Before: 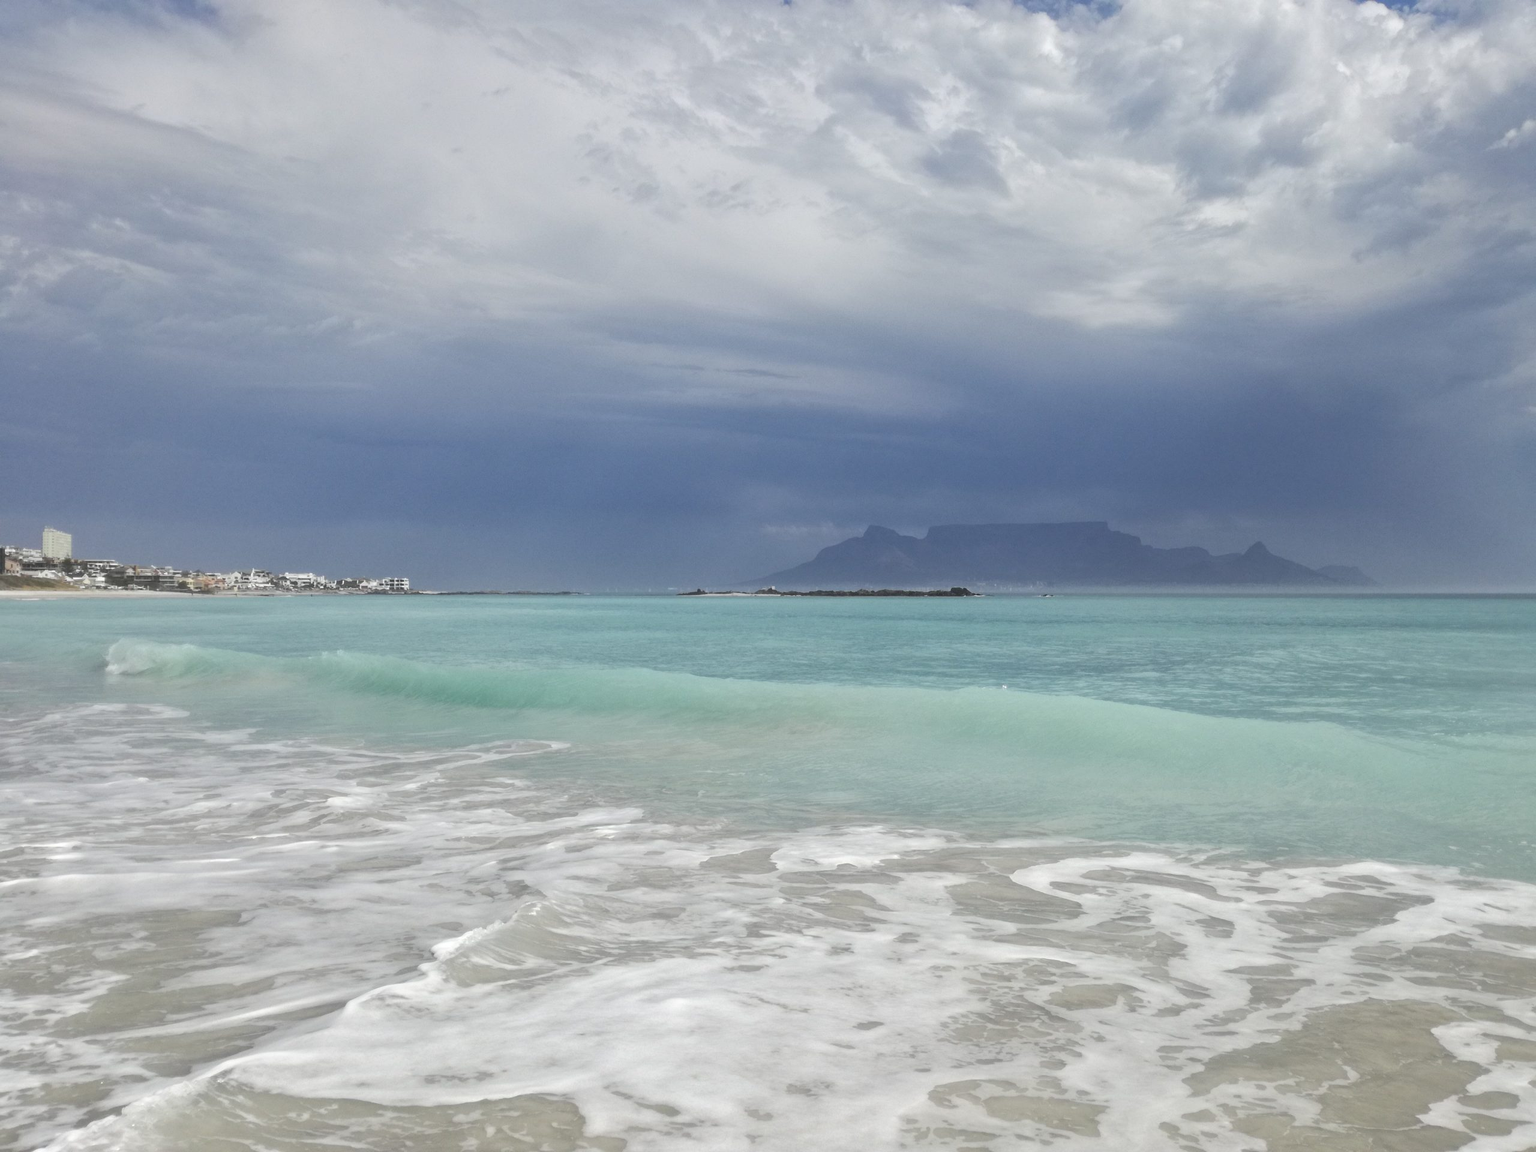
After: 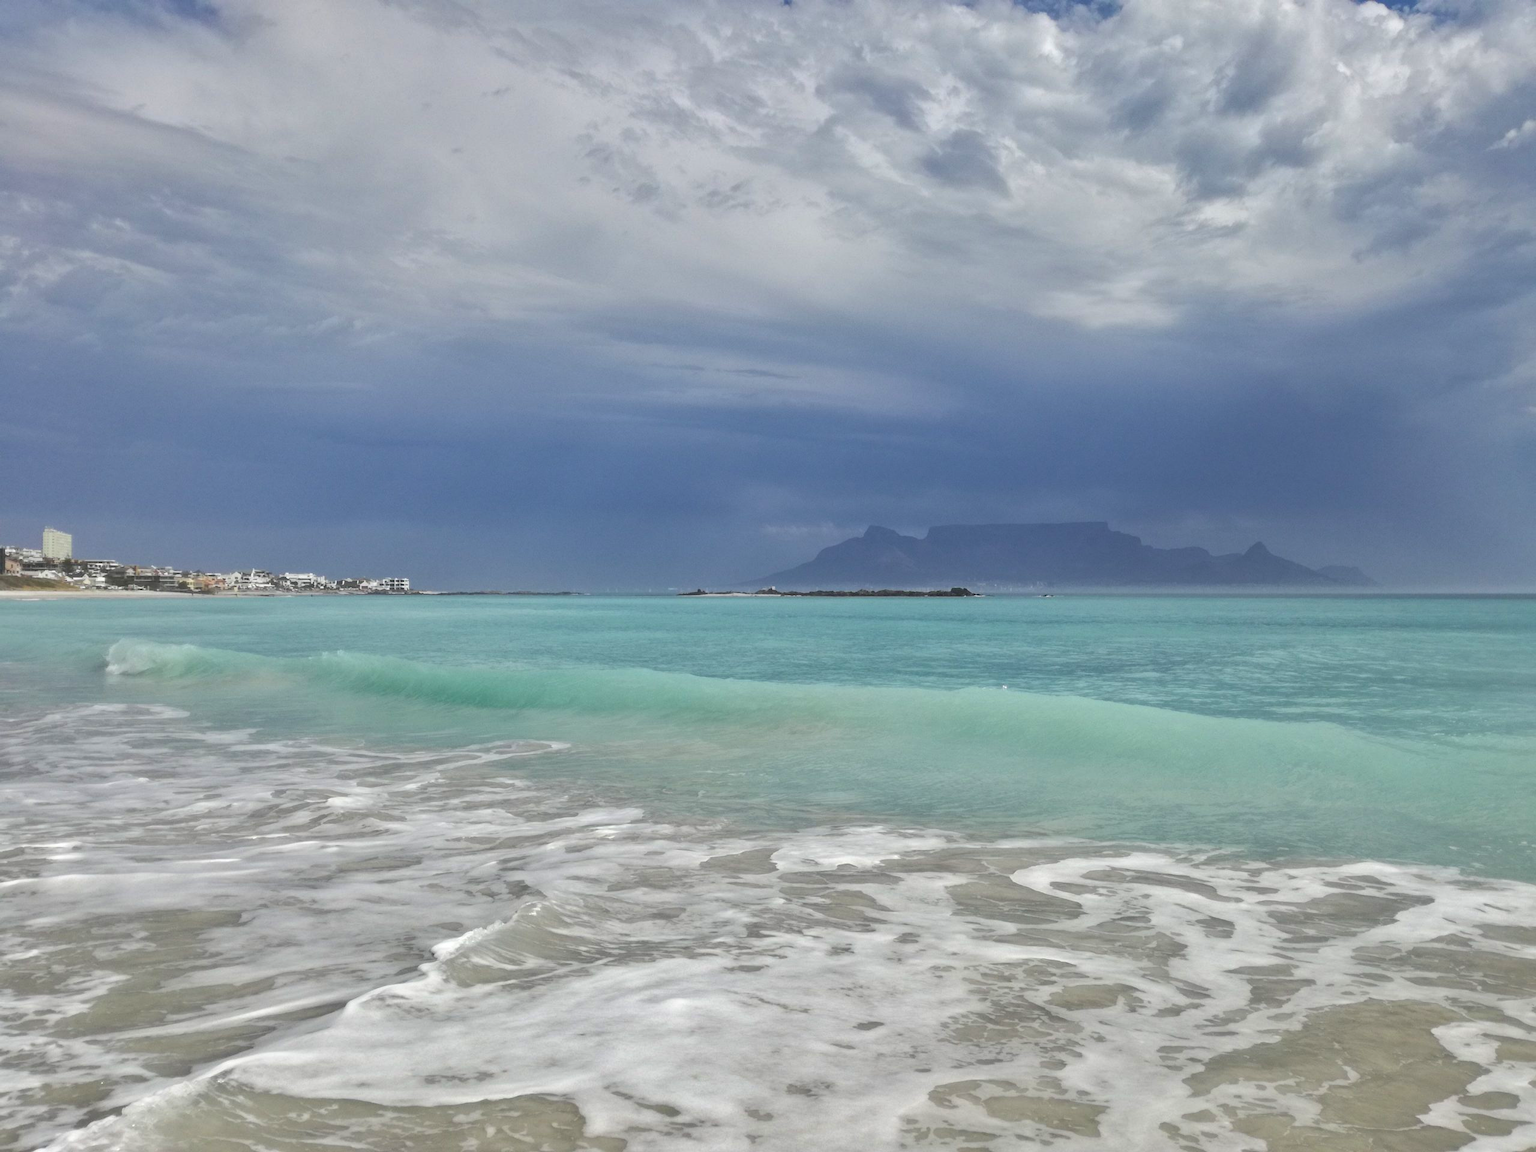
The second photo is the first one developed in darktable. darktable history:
shadows and highlights: low approximation 0.01, soften with gaussian
velvia: on, module defaults
